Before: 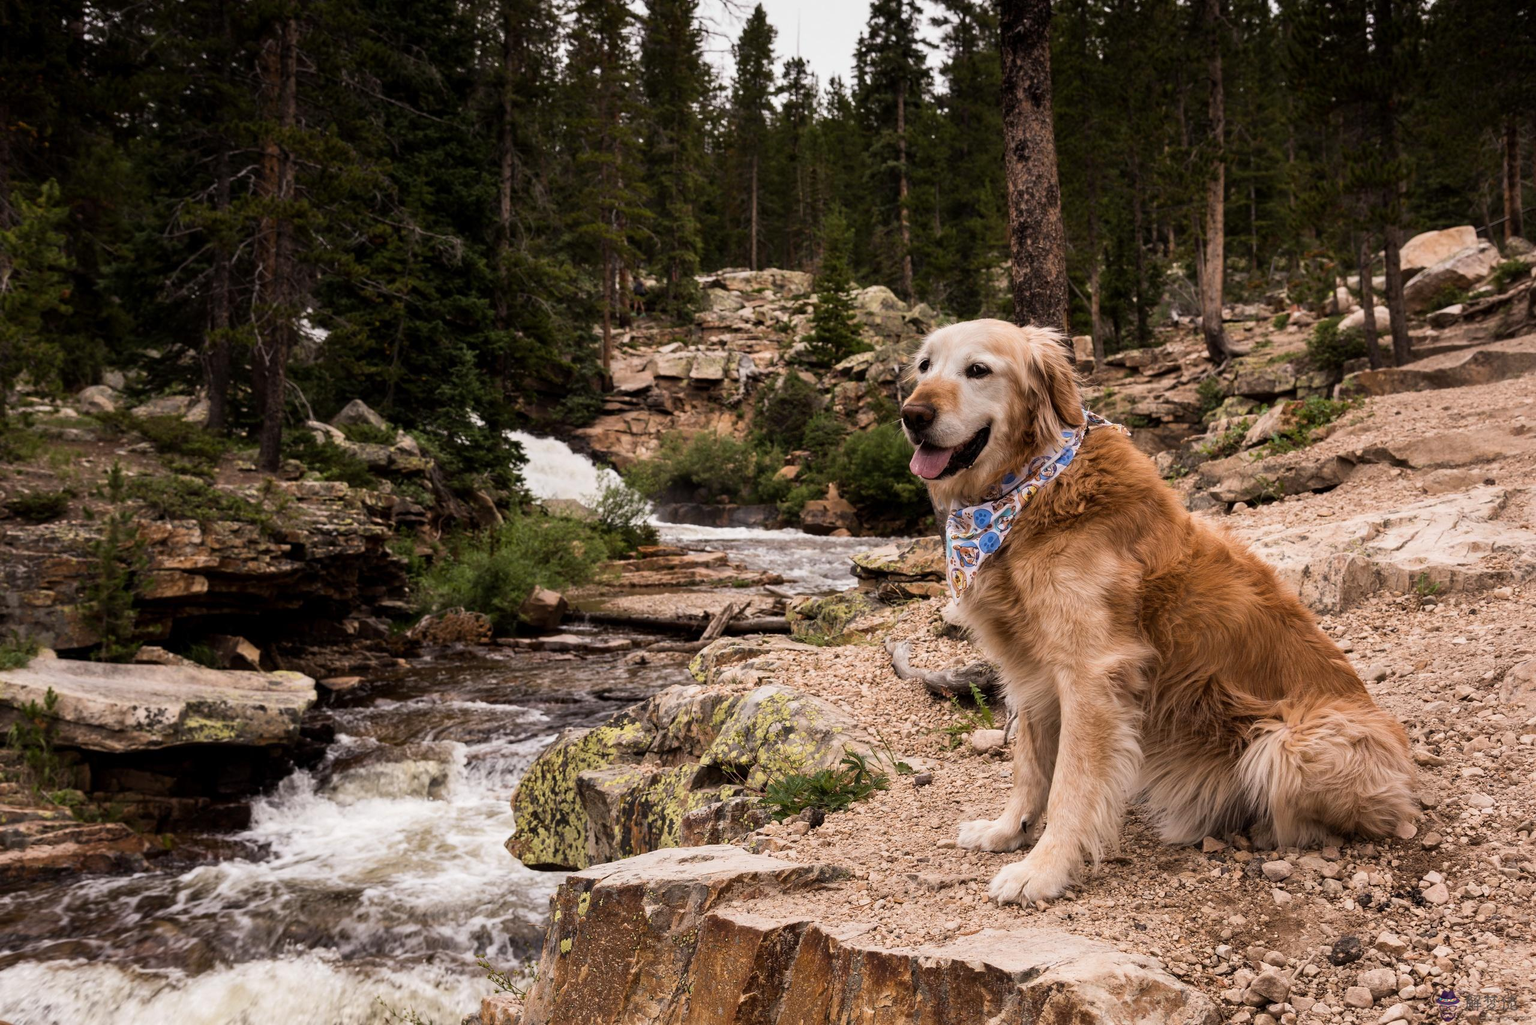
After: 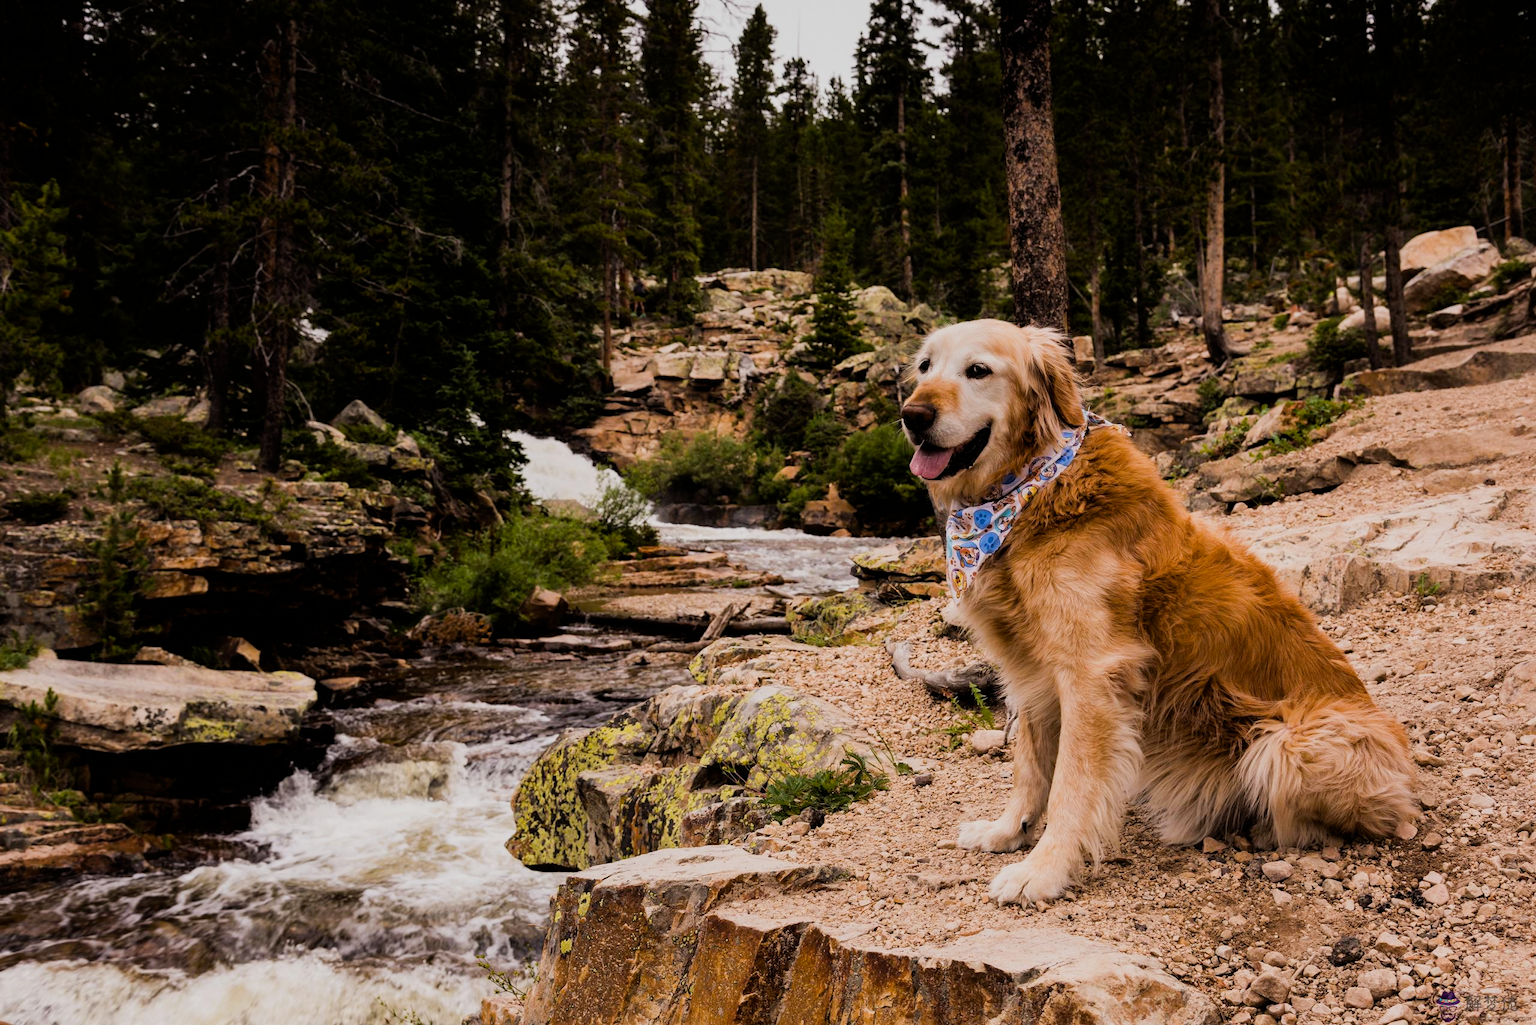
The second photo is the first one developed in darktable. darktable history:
color balance rgb: perceptual saturation grading › global saturation 25%, global vibrance 20%
filmic rgb: black relative exposure -7.65 EV, hardness 4.02, contrast 1.1, highlights saturation mix -30%
